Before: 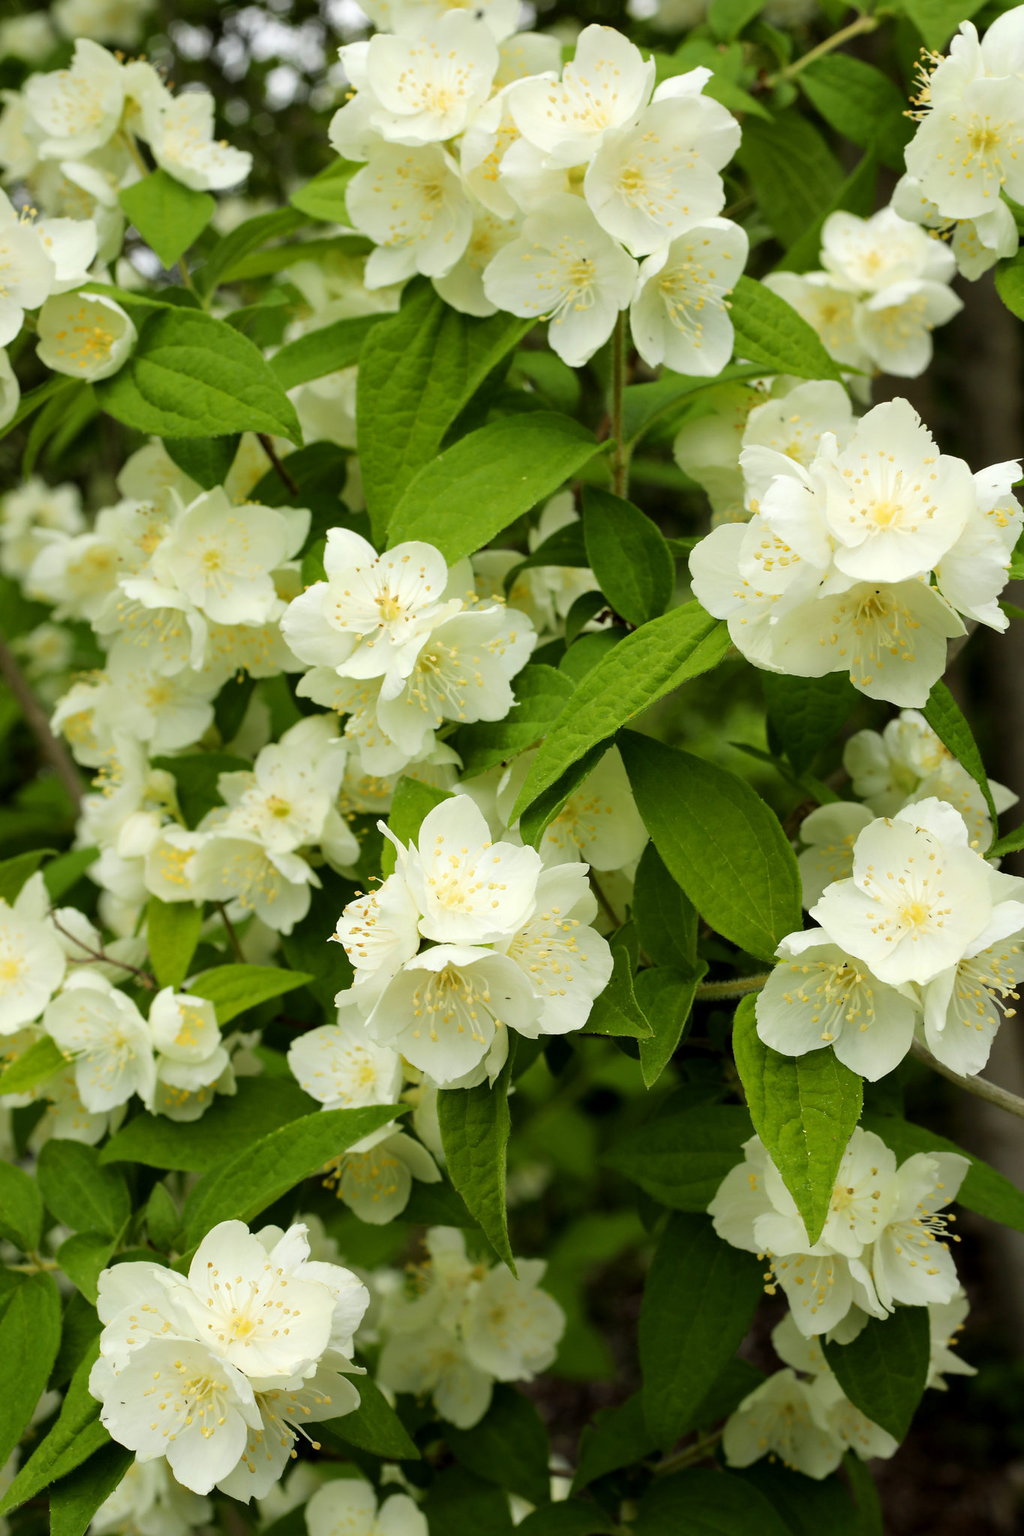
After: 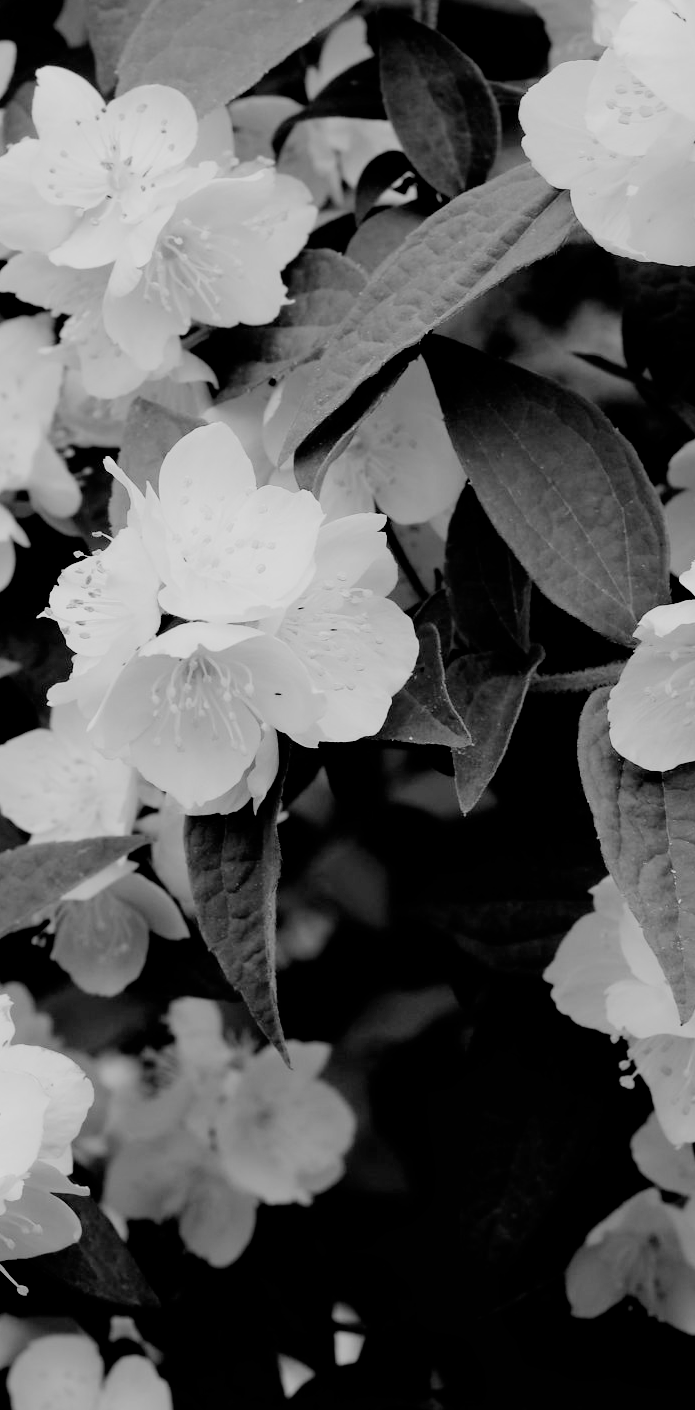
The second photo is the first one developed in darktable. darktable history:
crop and rotate: left 29.237%, top 31.152%, right 19.807%
monochrome: on, module defaults
filmic rgb: black relative exposure -2.85 EV, white relative exposure 4.56 EV, hardness 1.77, contrast 1.25, preserve chrominance no, color science v5 (2021)
